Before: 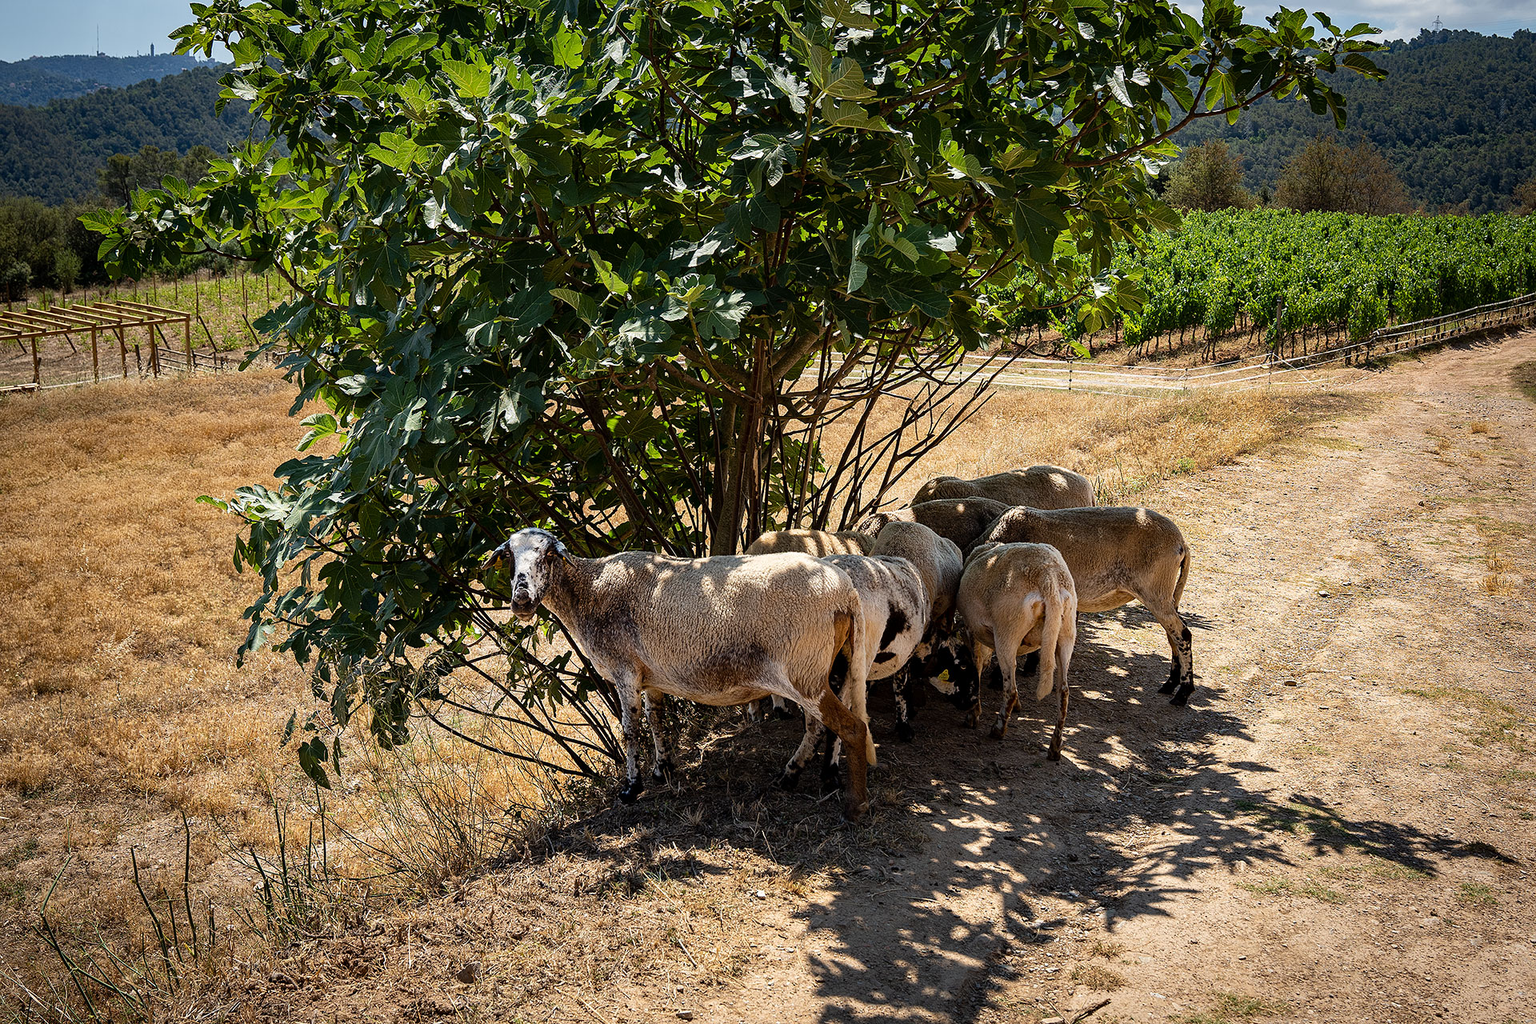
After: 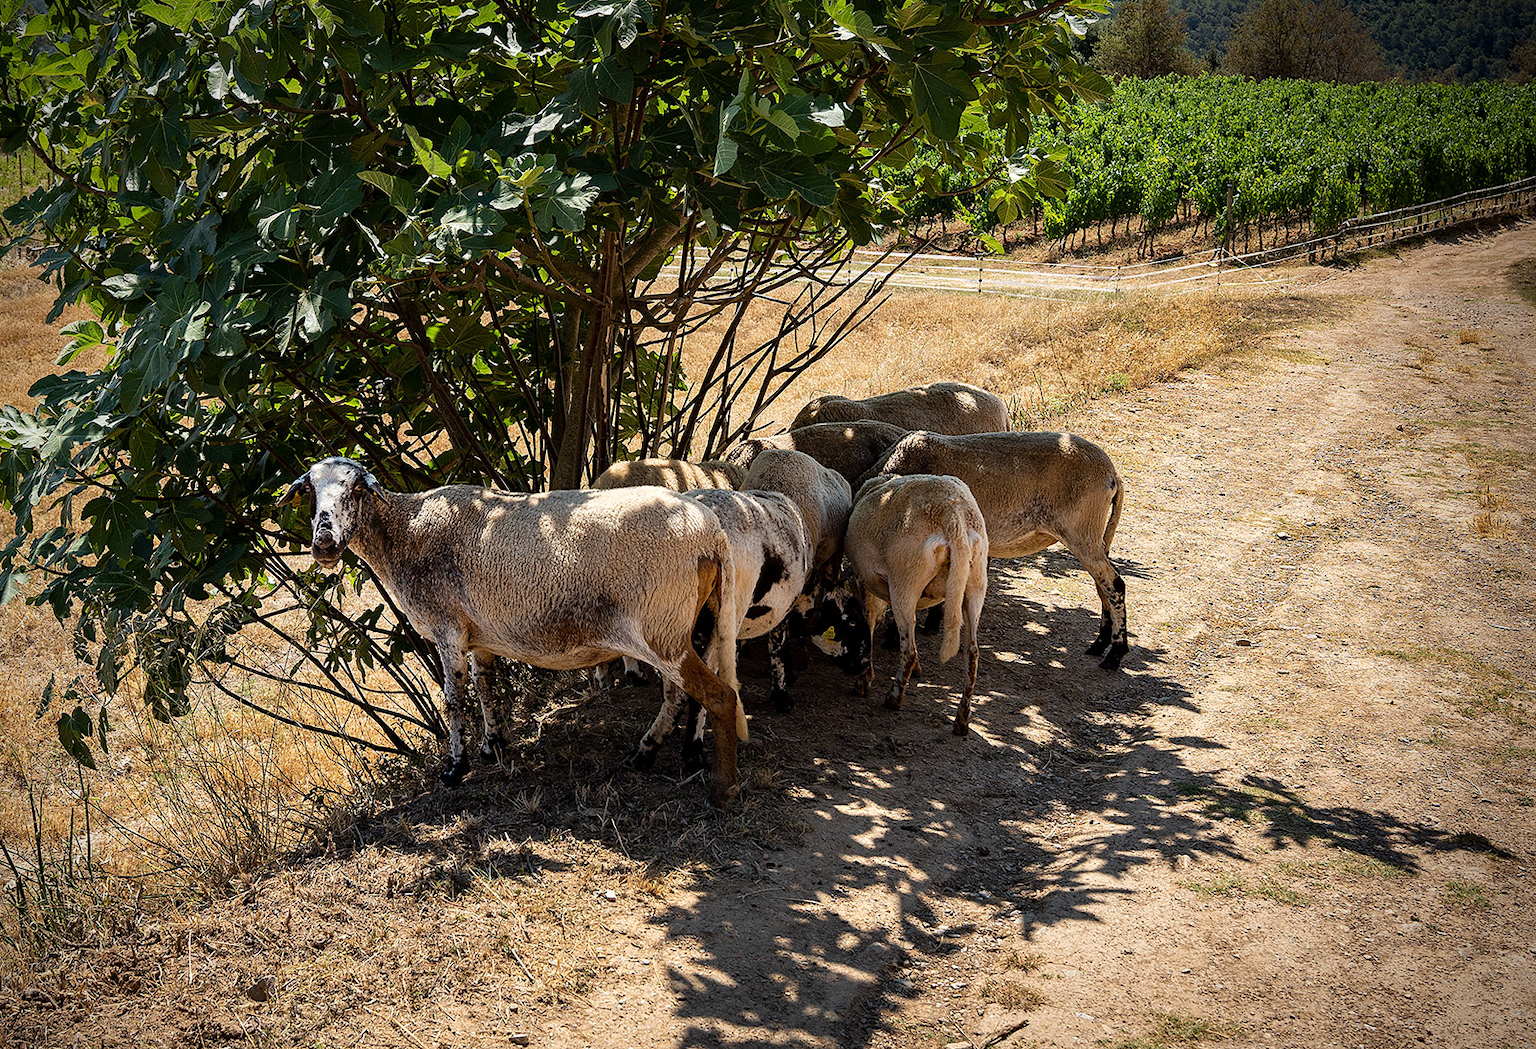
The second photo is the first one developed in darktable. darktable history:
vignetting: brightness -0.629, saturation -0.007, center (-0.028, 0.239)
shadows and highlights: shadows 4.1, highlights -17.6, soften with gaussian
crop: left 16.315%, top 14.246%
tone equalizer: on, module defaults
